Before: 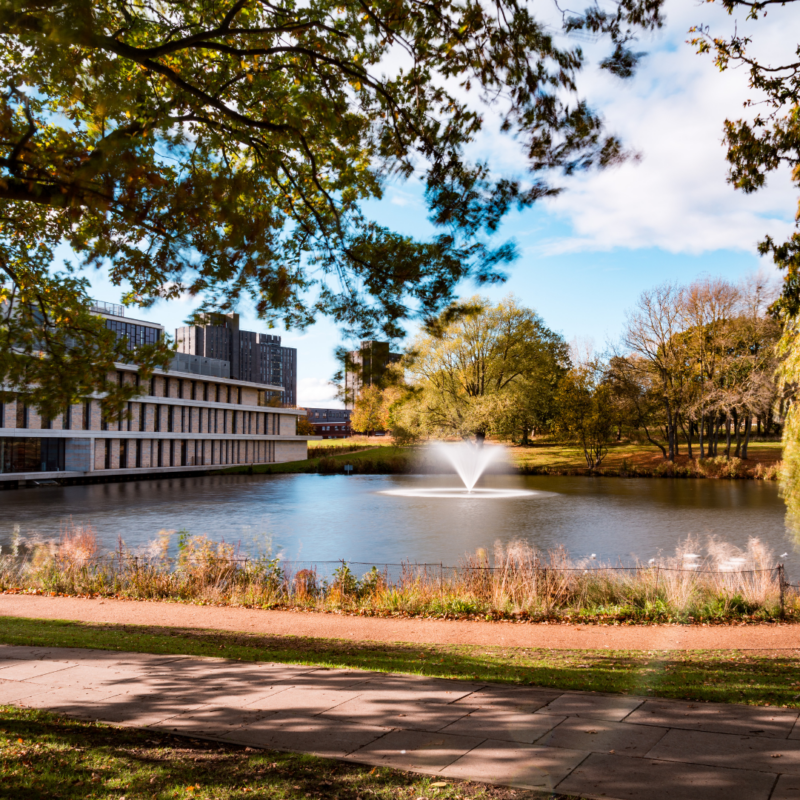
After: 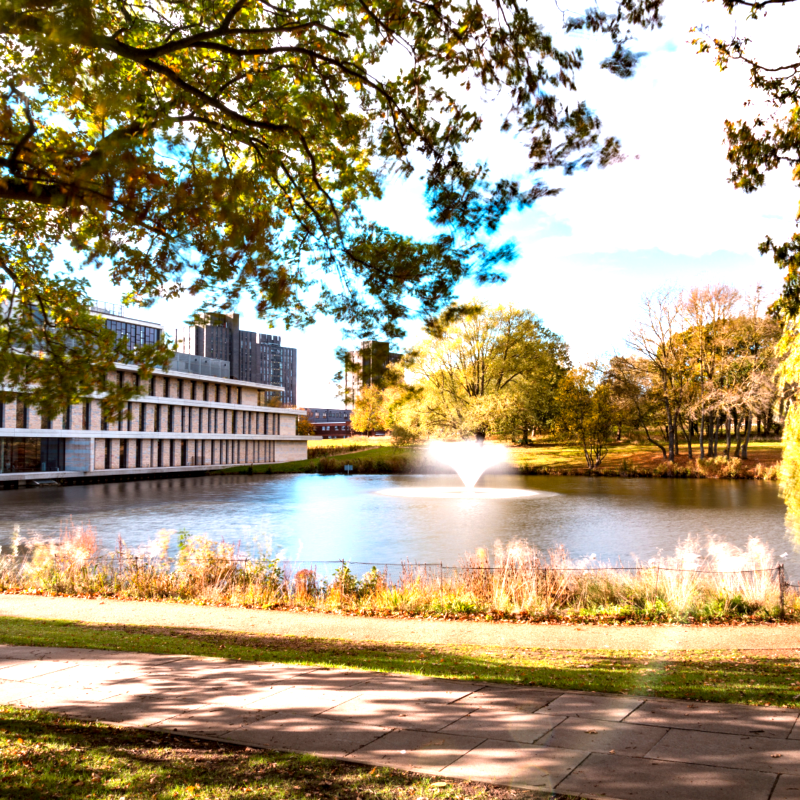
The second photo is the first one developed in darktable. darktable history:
exposure: black level correction 0.001, exposure 1.129 EV, compensate highlight preservation false
